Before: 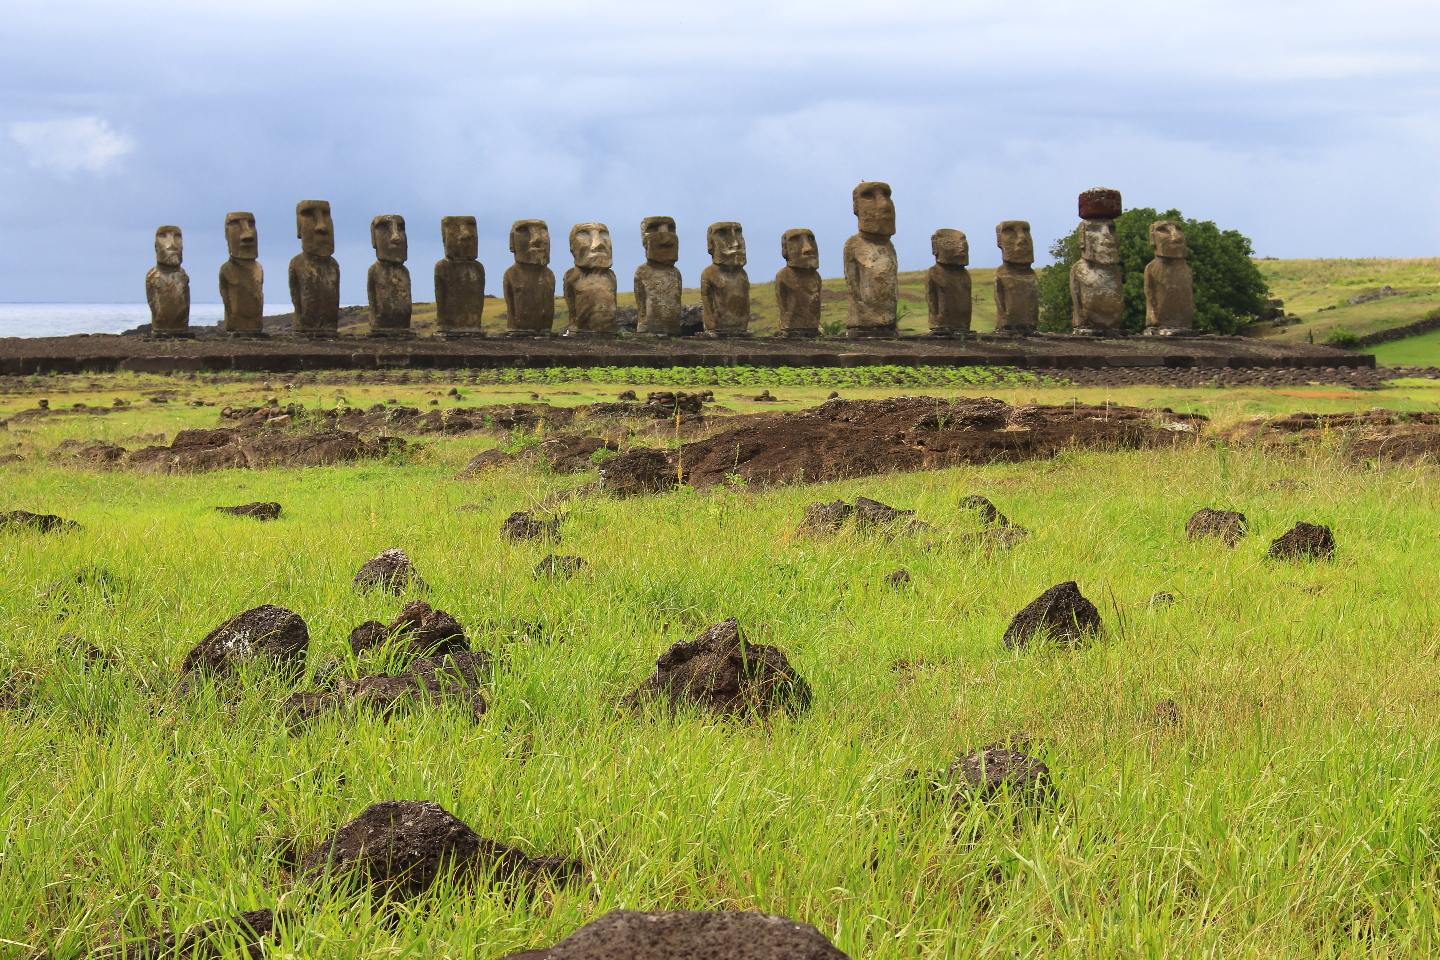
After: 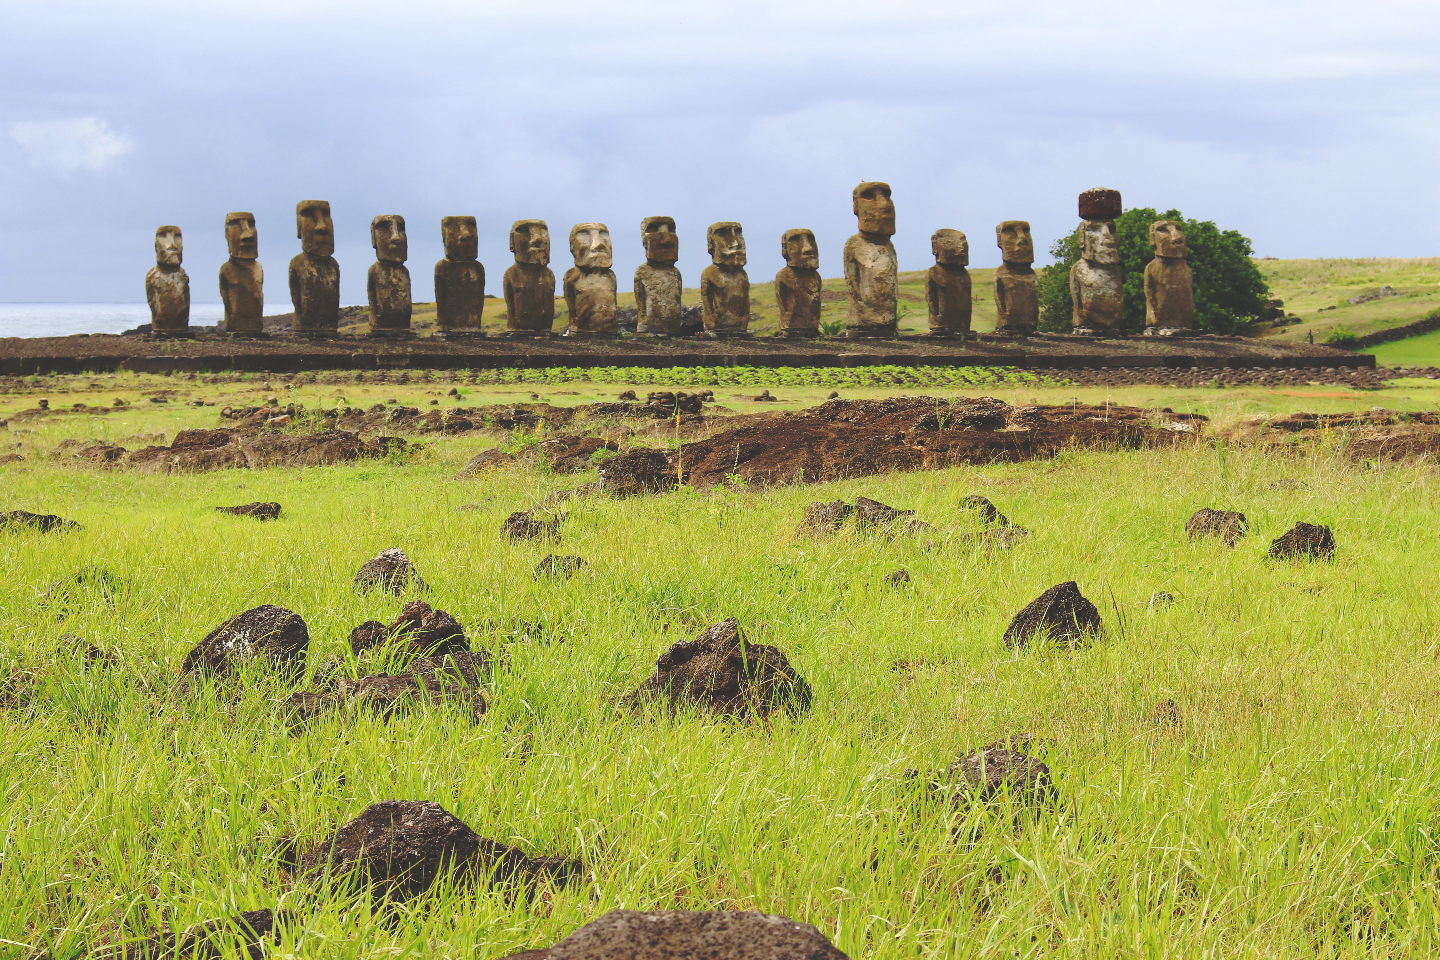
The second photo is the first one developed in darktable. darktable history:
base curve: curves: ch0 [(0, 0.024) (0.055, 0.065) (0.121, 0.166) (0.236, 0.319) (0.693, 0.726) (1, 1)], preserve colors none
